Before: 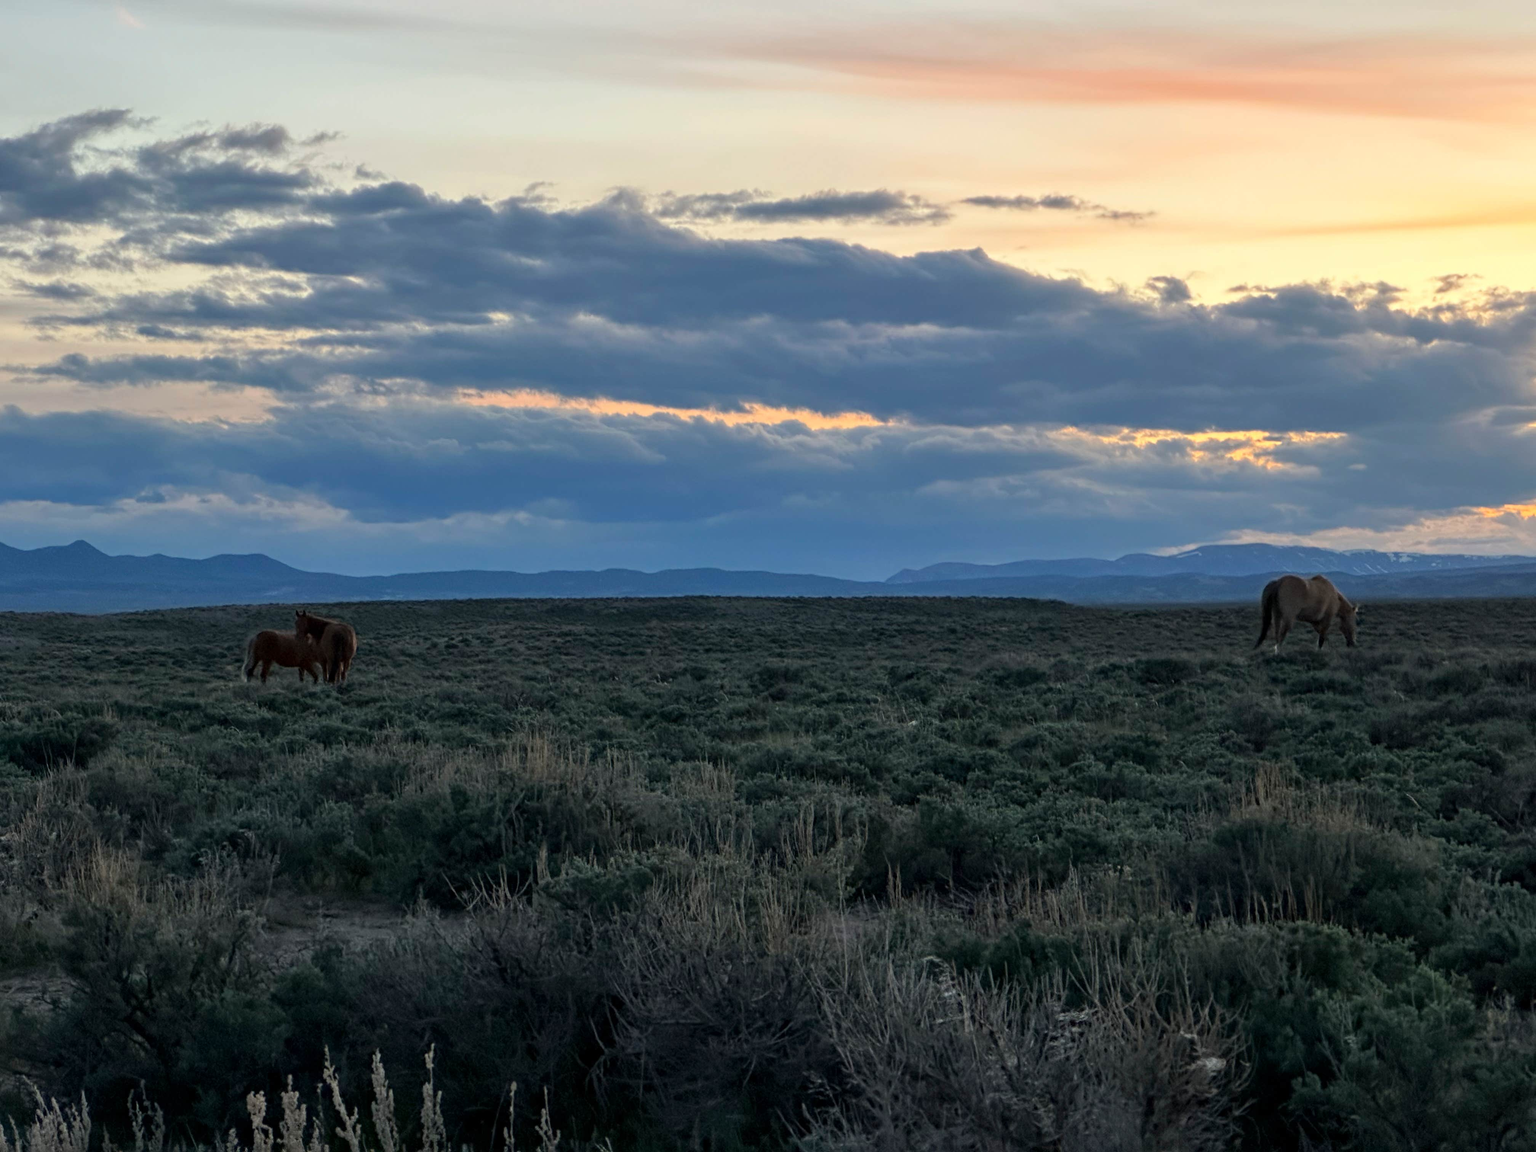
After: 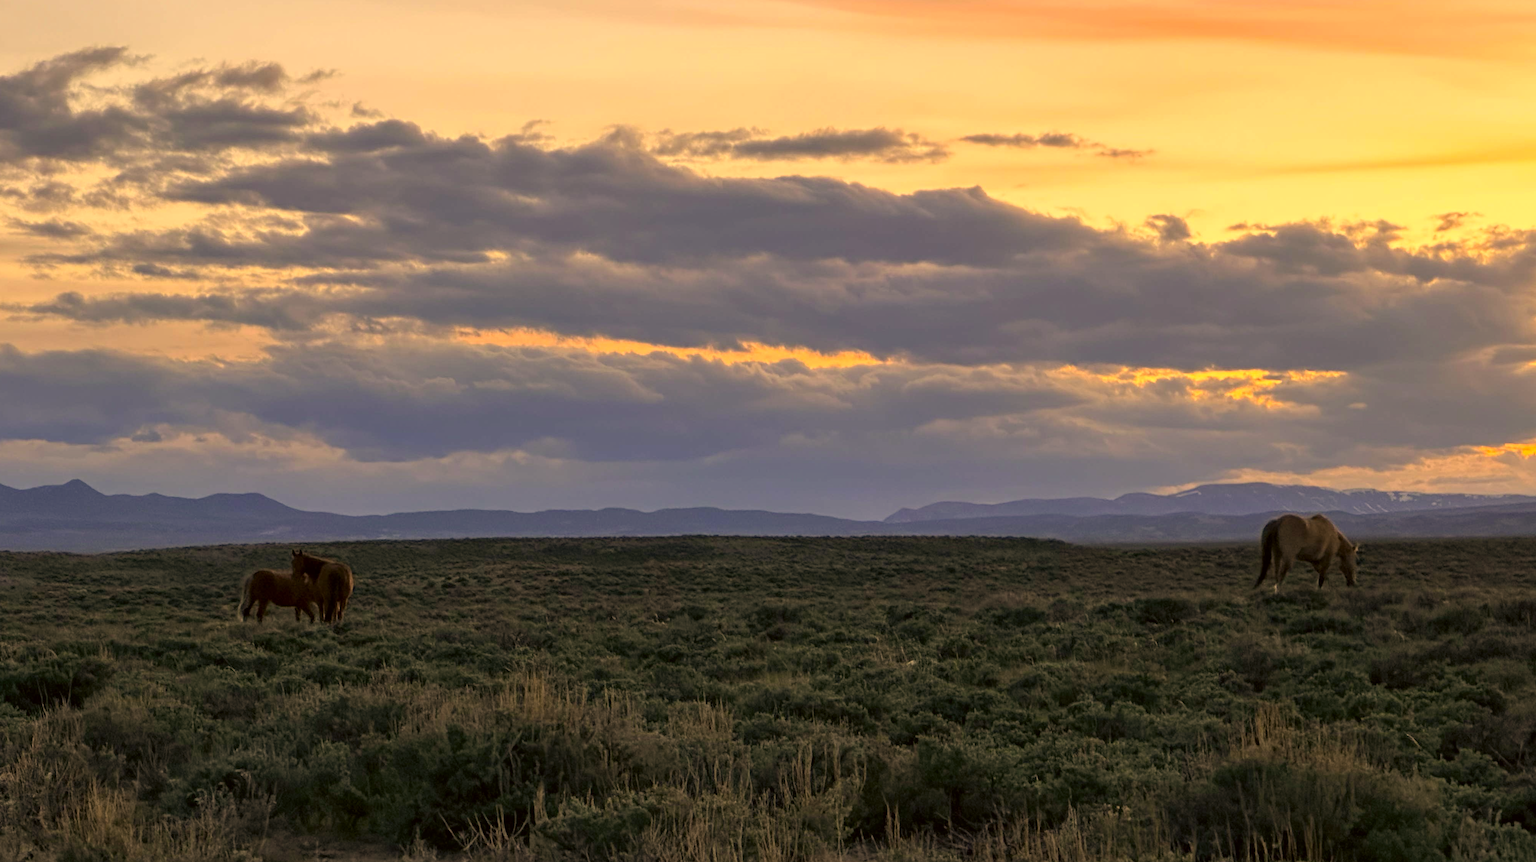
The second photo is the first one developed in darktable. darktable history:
tone equalizer: on, module defaults
color correction: highlights a* 18.28, highlights b* 35.46, shadows a* 1.07, shadows b* 6.35, saturation 1.02
crop: left 0.337%, top 5.473%, bottom 19.887%
